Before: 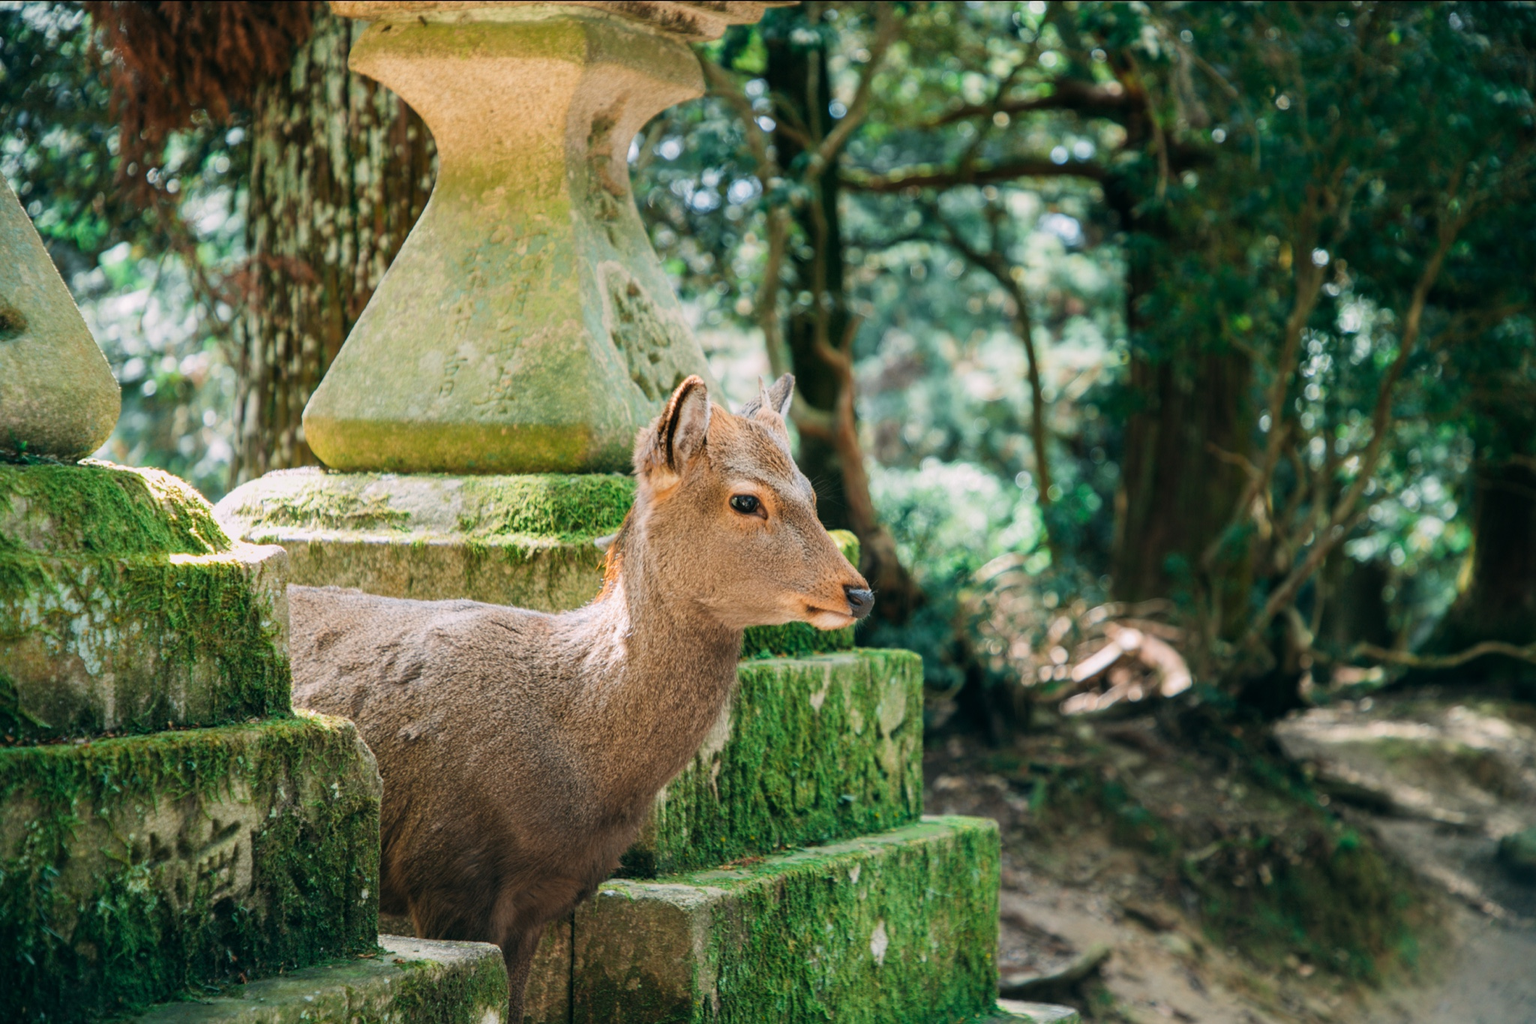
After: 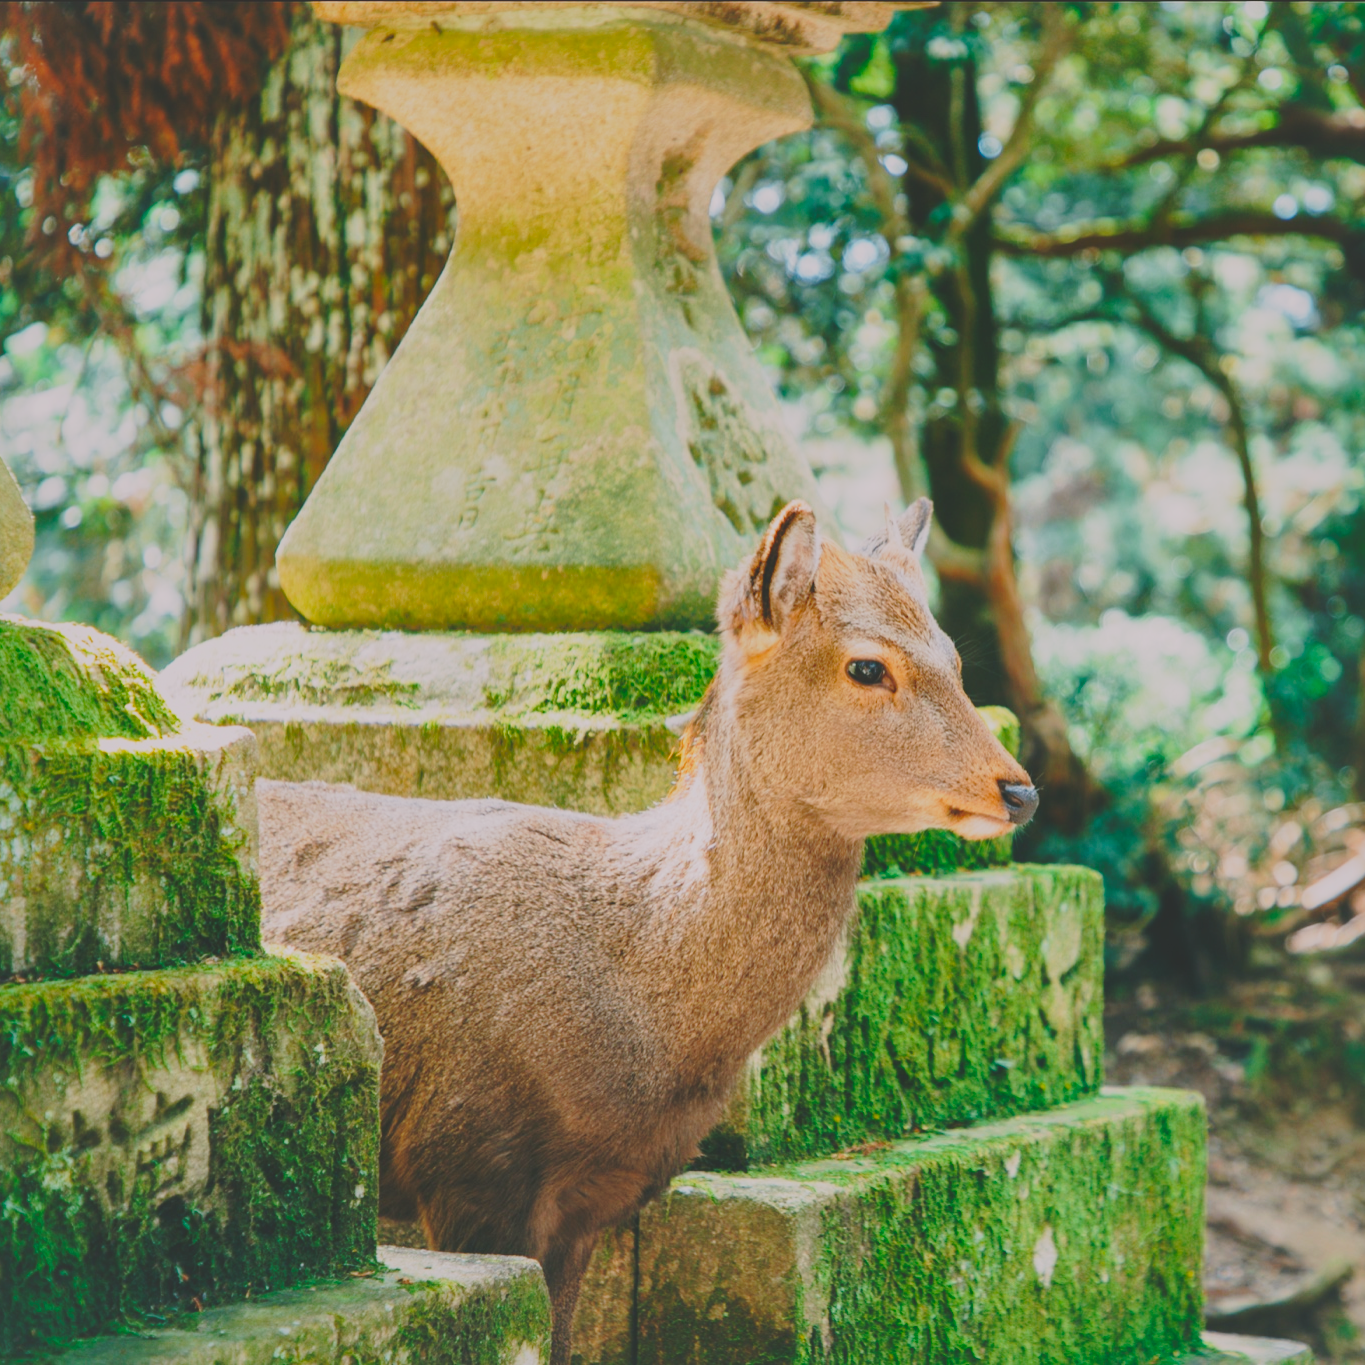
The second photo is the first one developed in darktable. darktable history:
base curve: curves: ch0 [(0, 0) (0.028, 0.03) (0.121, 0.232) (0.46, 0.748) (0.859, 0.968) (1, 1)], preserve colors none
contrast brightness saturation: contrast -0.283
color correction: highlights a* 3.02, highlights b* -1.31, shadows a* -0.089, shadows b* 2.49, saturation 0.976
crop and rotate: left 6.228%, right 27.09%
shadows and highlights: on, module defaults
